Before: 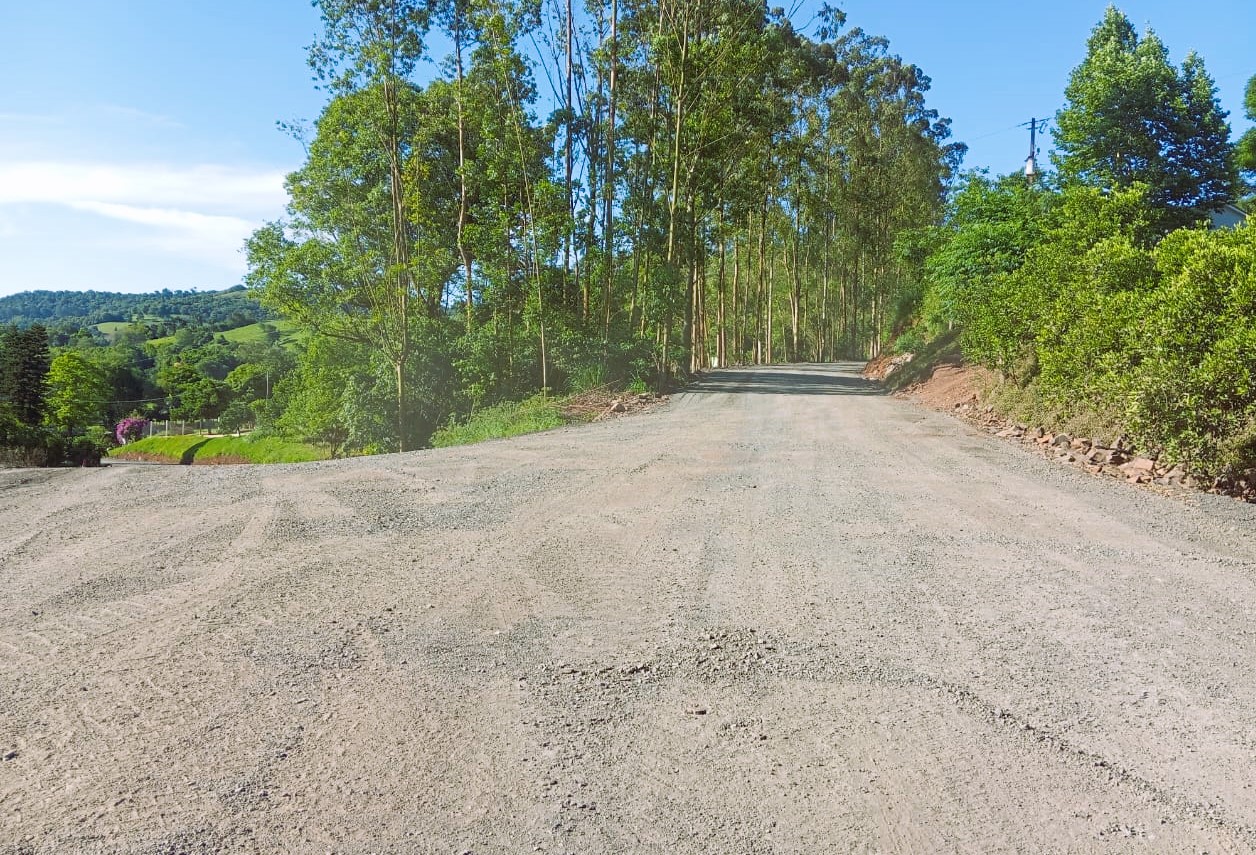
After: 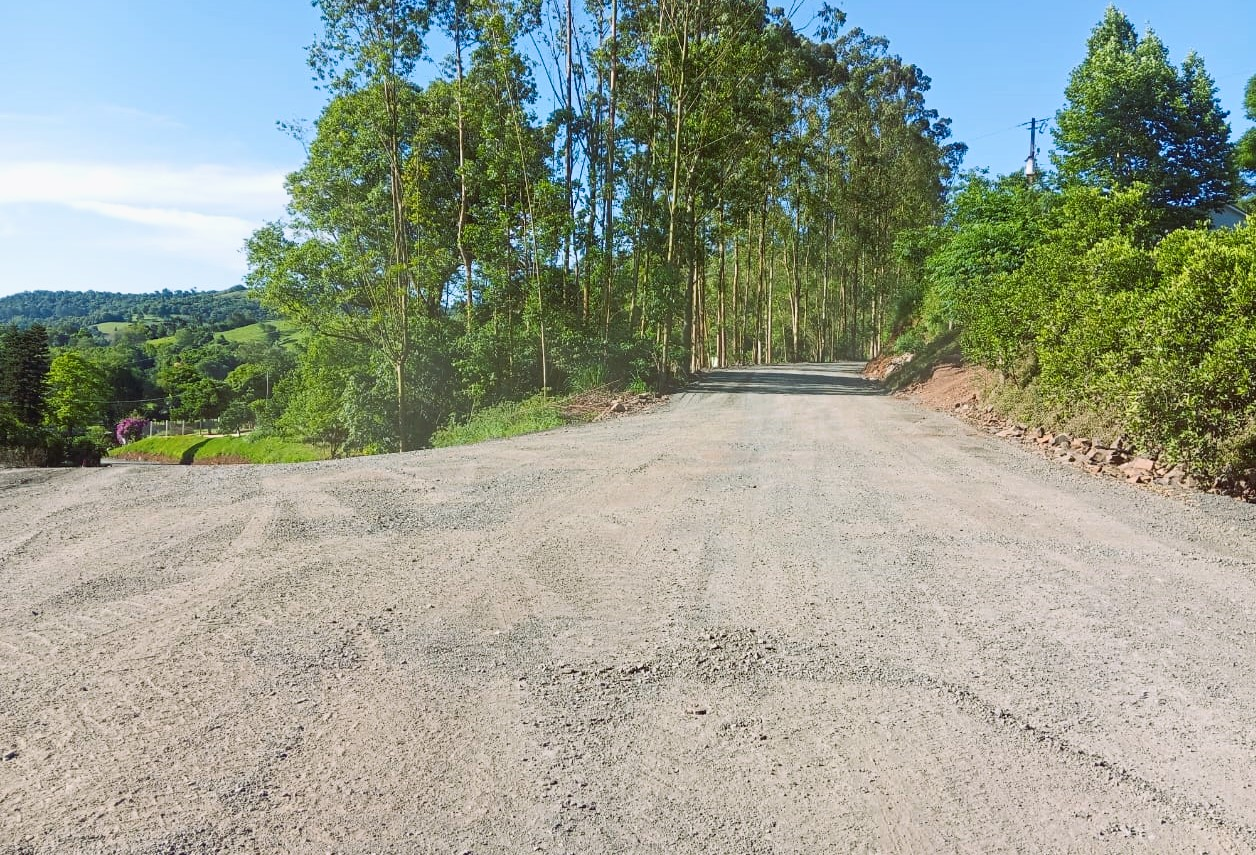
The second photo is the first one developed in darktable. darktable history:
tone equalizer: -7 EV 0.185 EV, -6 EV 0.156 EV, -5 EV 0.078 EV, -4 EV 0.048 EV, -2 EV -0.034 EV, -1 EV -0.055 EV, +0 EV -0.089 EV
contrast brightness saturation: contrast 0.137
